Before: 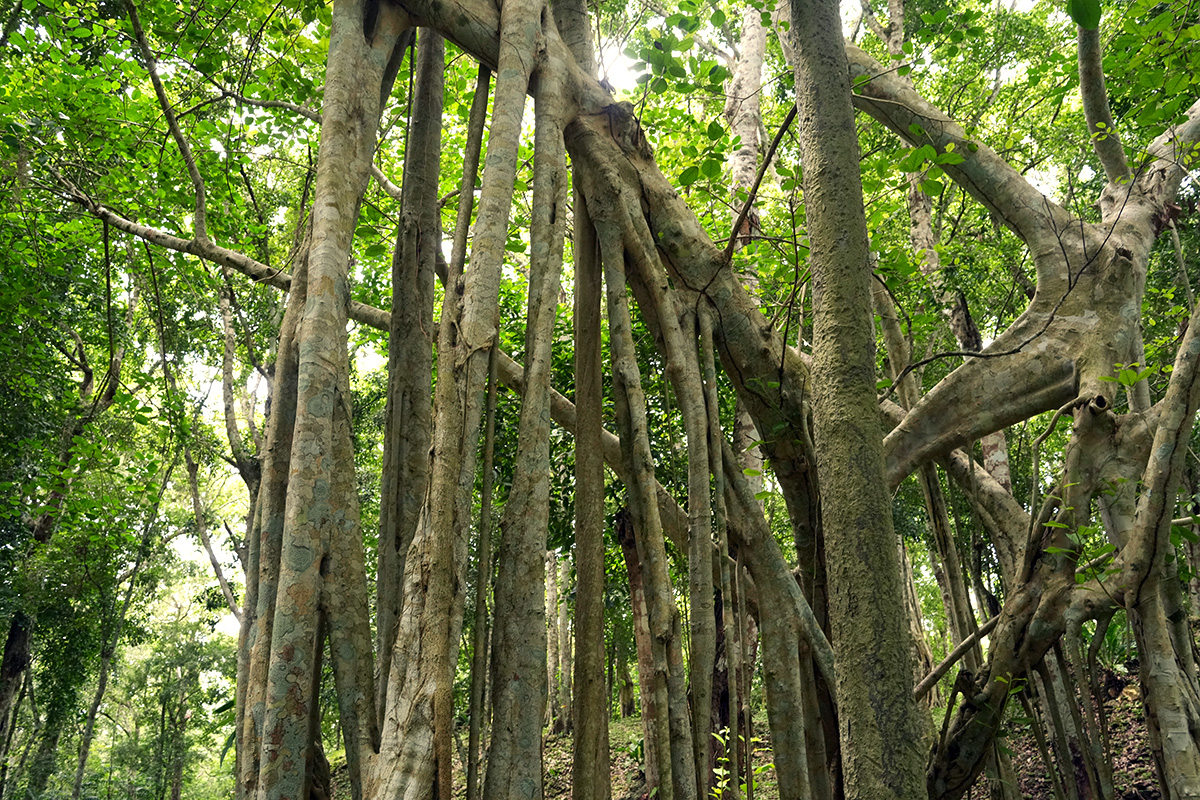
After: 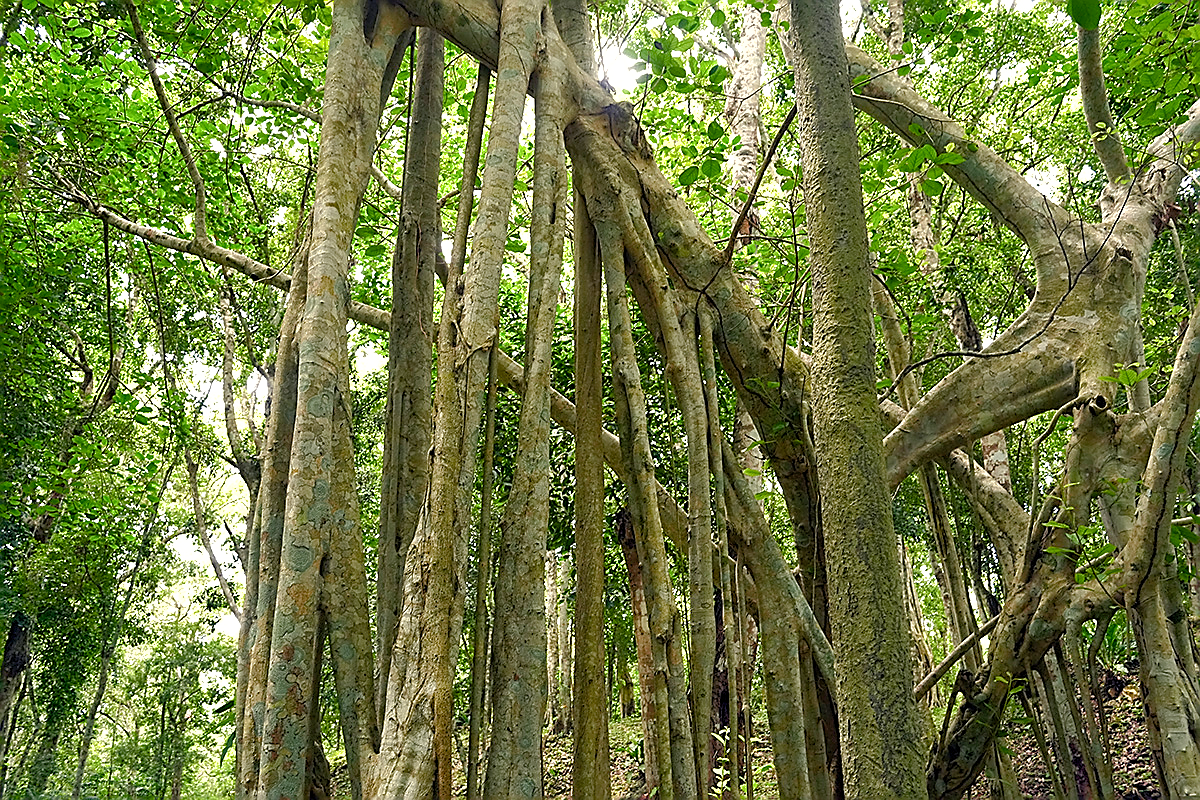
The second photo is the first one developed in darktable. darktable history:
shadows and highlights: on, module defaults
exposure: exposure 0.354 EV, compensate exposure bias true, compensate highlight preservation false
sharpen: radius 1.387, amount 1.253, threshold 0.71
color balance rgb: perceptual saturation grading › global saturation 0.931%, perceptual saturation grading › highlights -17.612%, perceptual saturation grading › mid-tones 33.21%, perceptual saturation grading › shadows 50.333%
